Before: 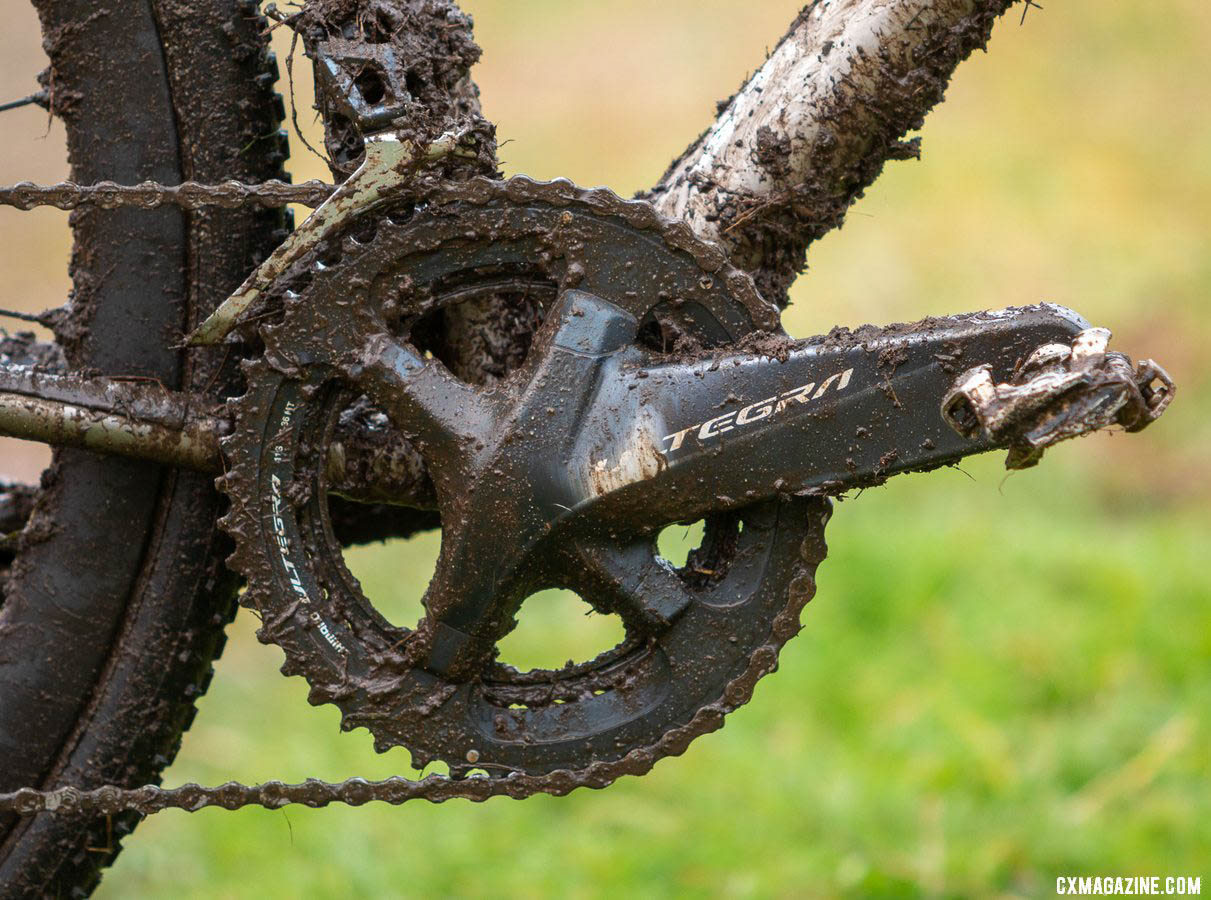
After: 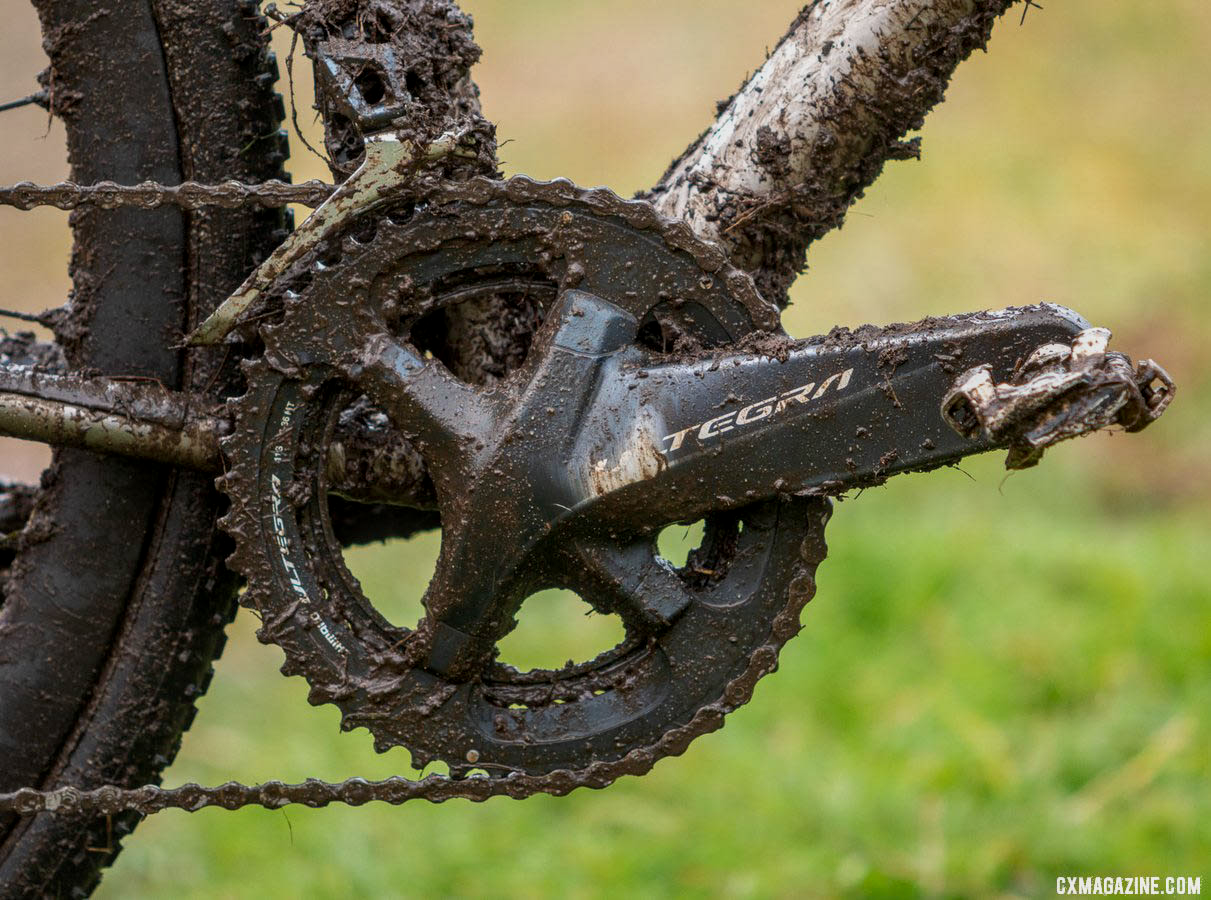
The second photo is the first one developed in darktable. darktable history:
local contrast: on, module defaults
exposure: exposure -0.332 EV, compensate highlight preservation false
